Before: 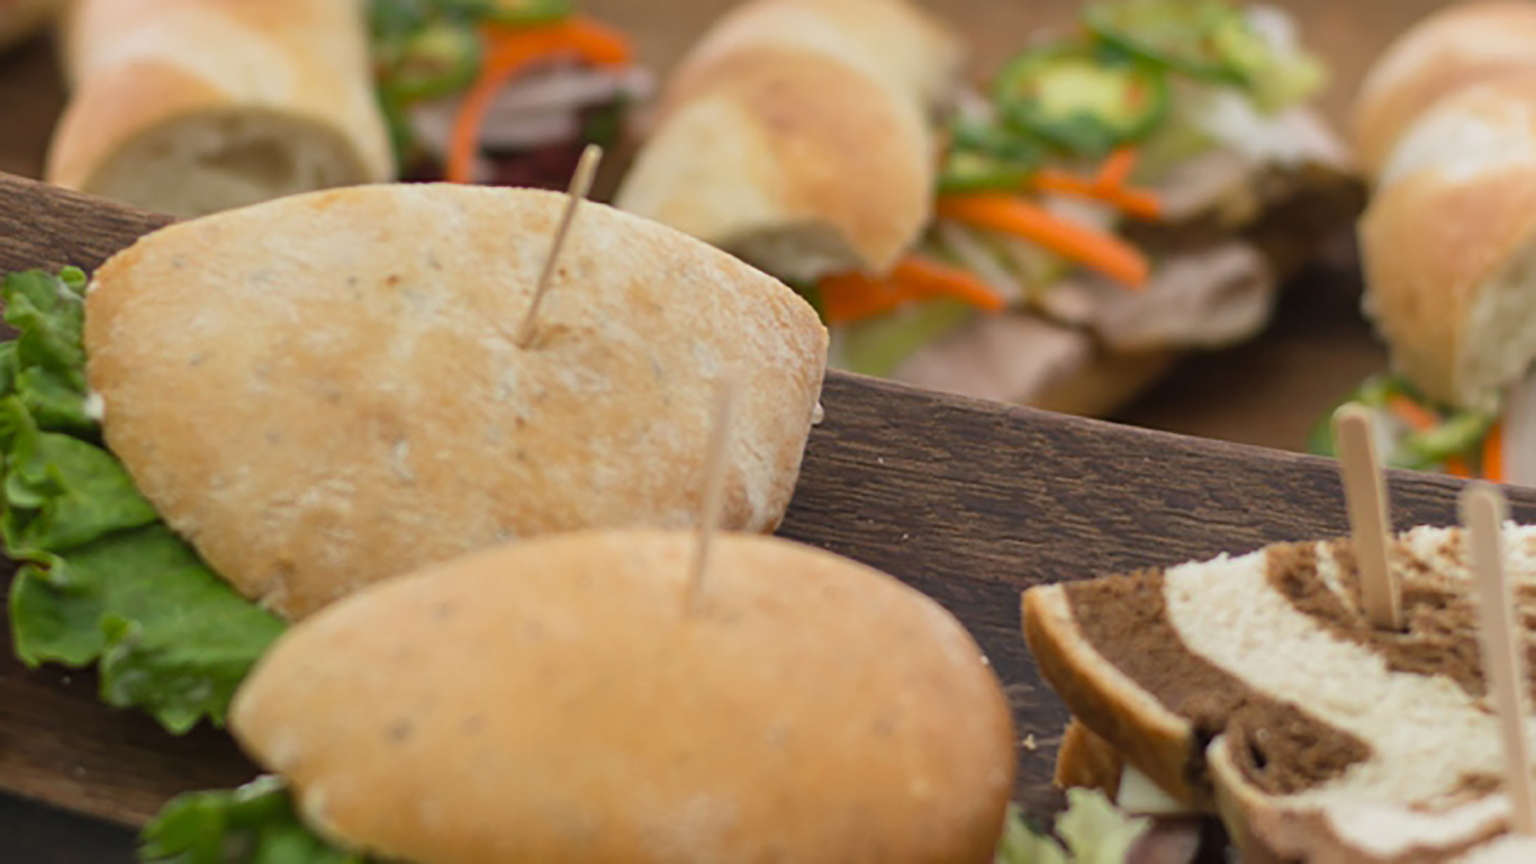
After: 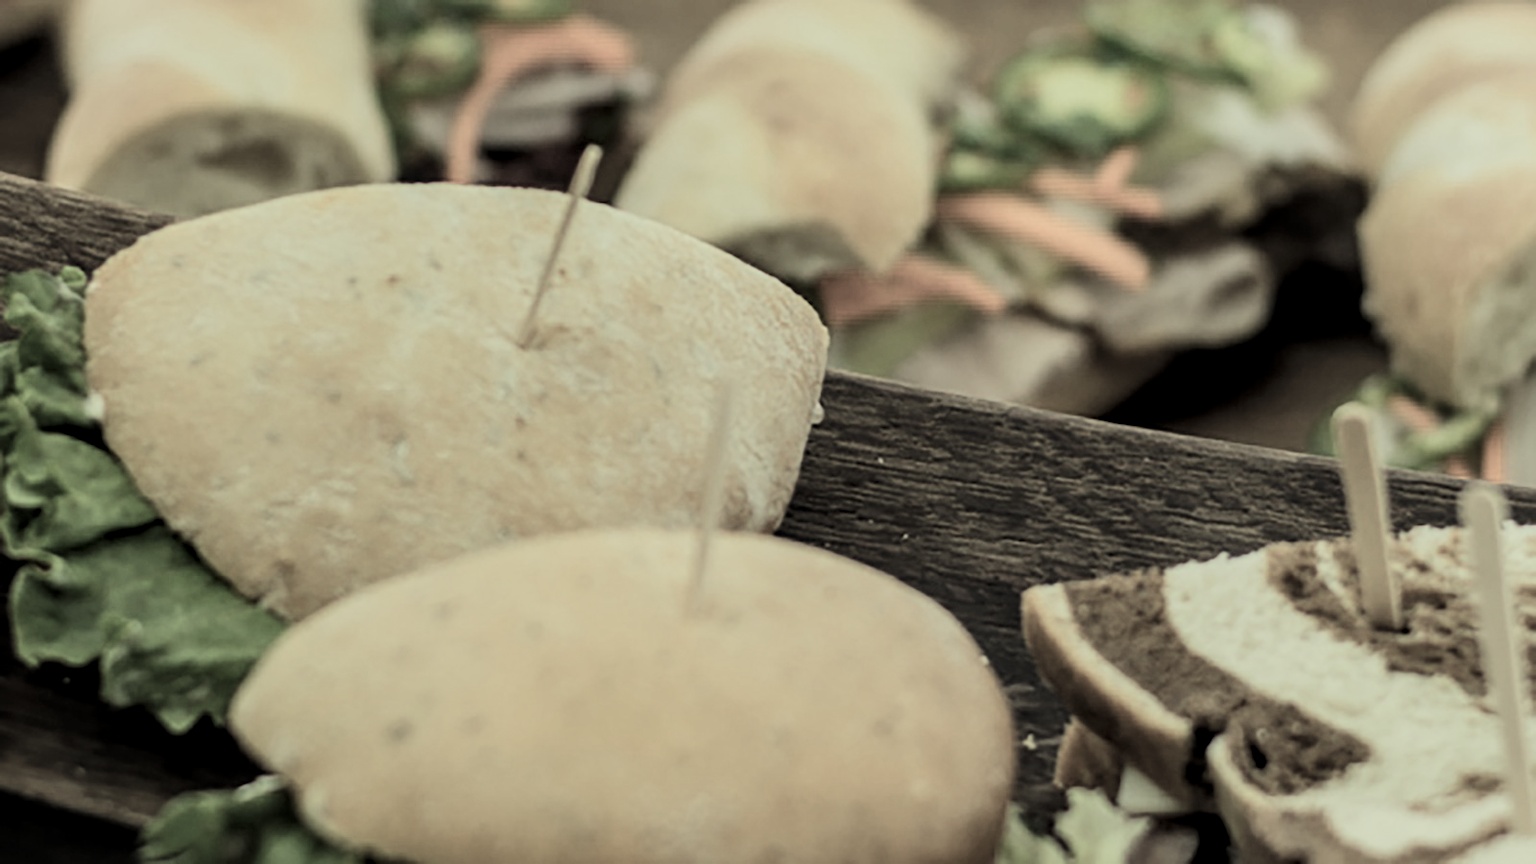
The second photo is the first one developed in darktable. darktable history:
local contrast: detail 130%
color correction: highlights a* -5.79, highlights b* 11.37
filmic rgb: black relative exposure -5.11 EV, white relative exposure 3.98 EV, hardness 2.91, contrast 1.397, highlights saturation mix -29.44%, color science v5 (2021), contrast in shadows safe, contrast in highlights safe
